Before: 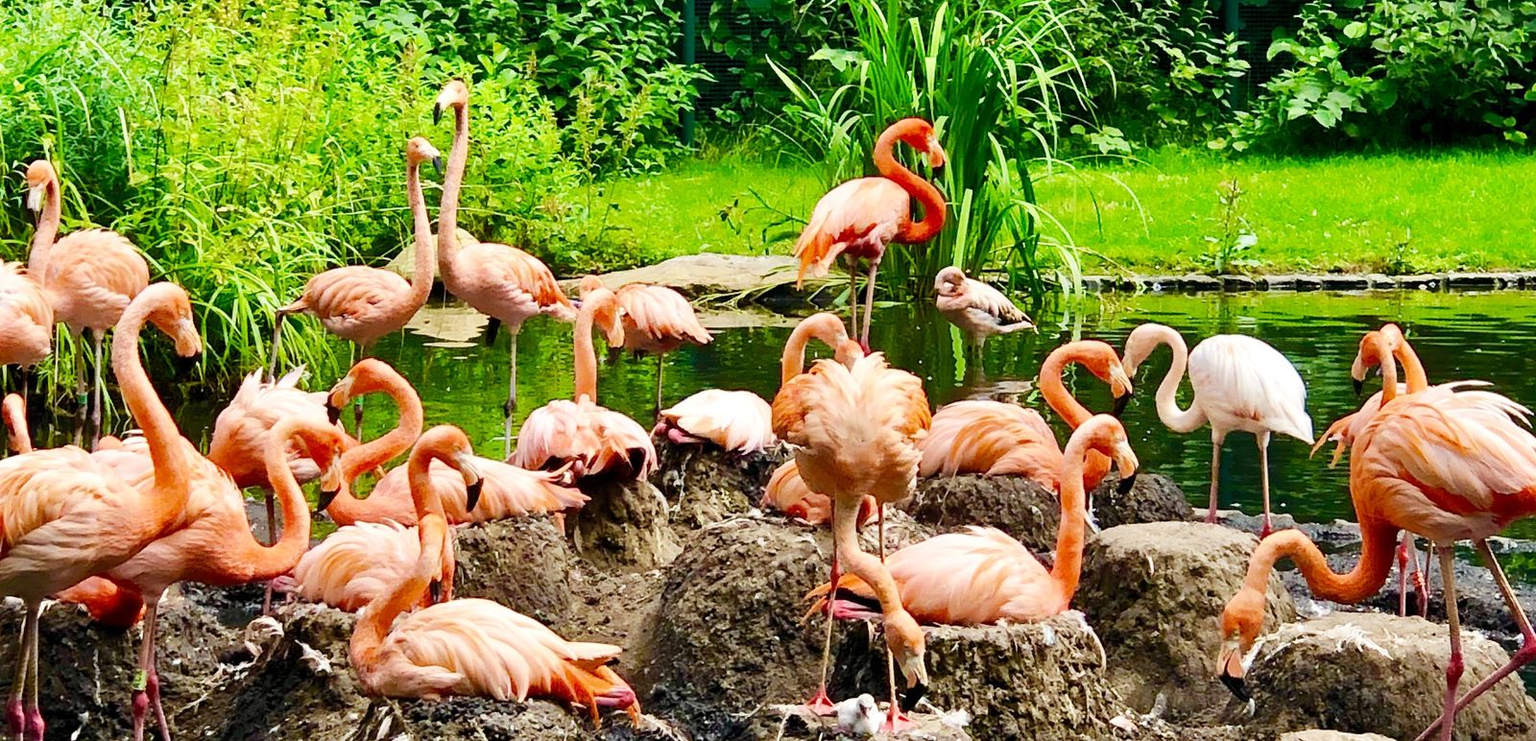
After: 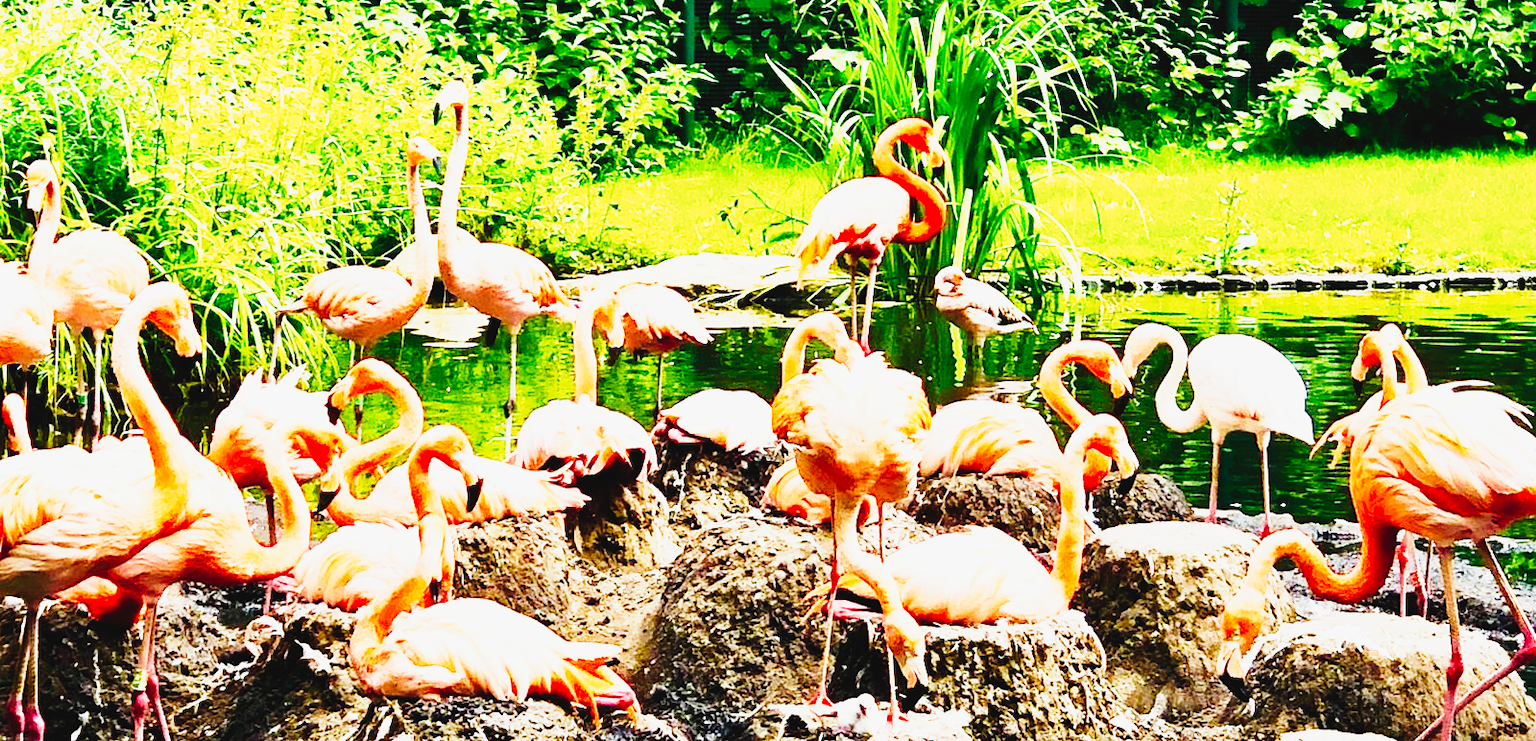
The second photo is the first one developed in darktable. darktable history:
tone curve: curves: ch0 [(0, 0.039) (0.104, 0.103) (0.273, 0.267) (0.448, 0.487) (0.704, 0.761) (0.886, 0.922) (0.994, 0.971)]; ch1 [(0, 0) (0.335, 0.298) (0.446, 0.413) (0.485, 0.487) (0.515, 0.503) (0.566, 0.563) (0.641, 0.655) (1, 1)]; ch2 [(0, 0) (0.314, 0.301) (0.421, 0.411) (0.502, 0.494) (0.528, 0.54) (0.557, 0.559) (0.612, 0.62) (0.722, 0.686) (1, 1)], preserve colors none
base curve: curves: ch0 [(0, 0) (0.007, 0.004) (0.027, 0.03) (0.046, 0.07) (0.207, 0.54) (0.442, 0.872) (0.673, 0.972) (1, 1)], preserve colors none
